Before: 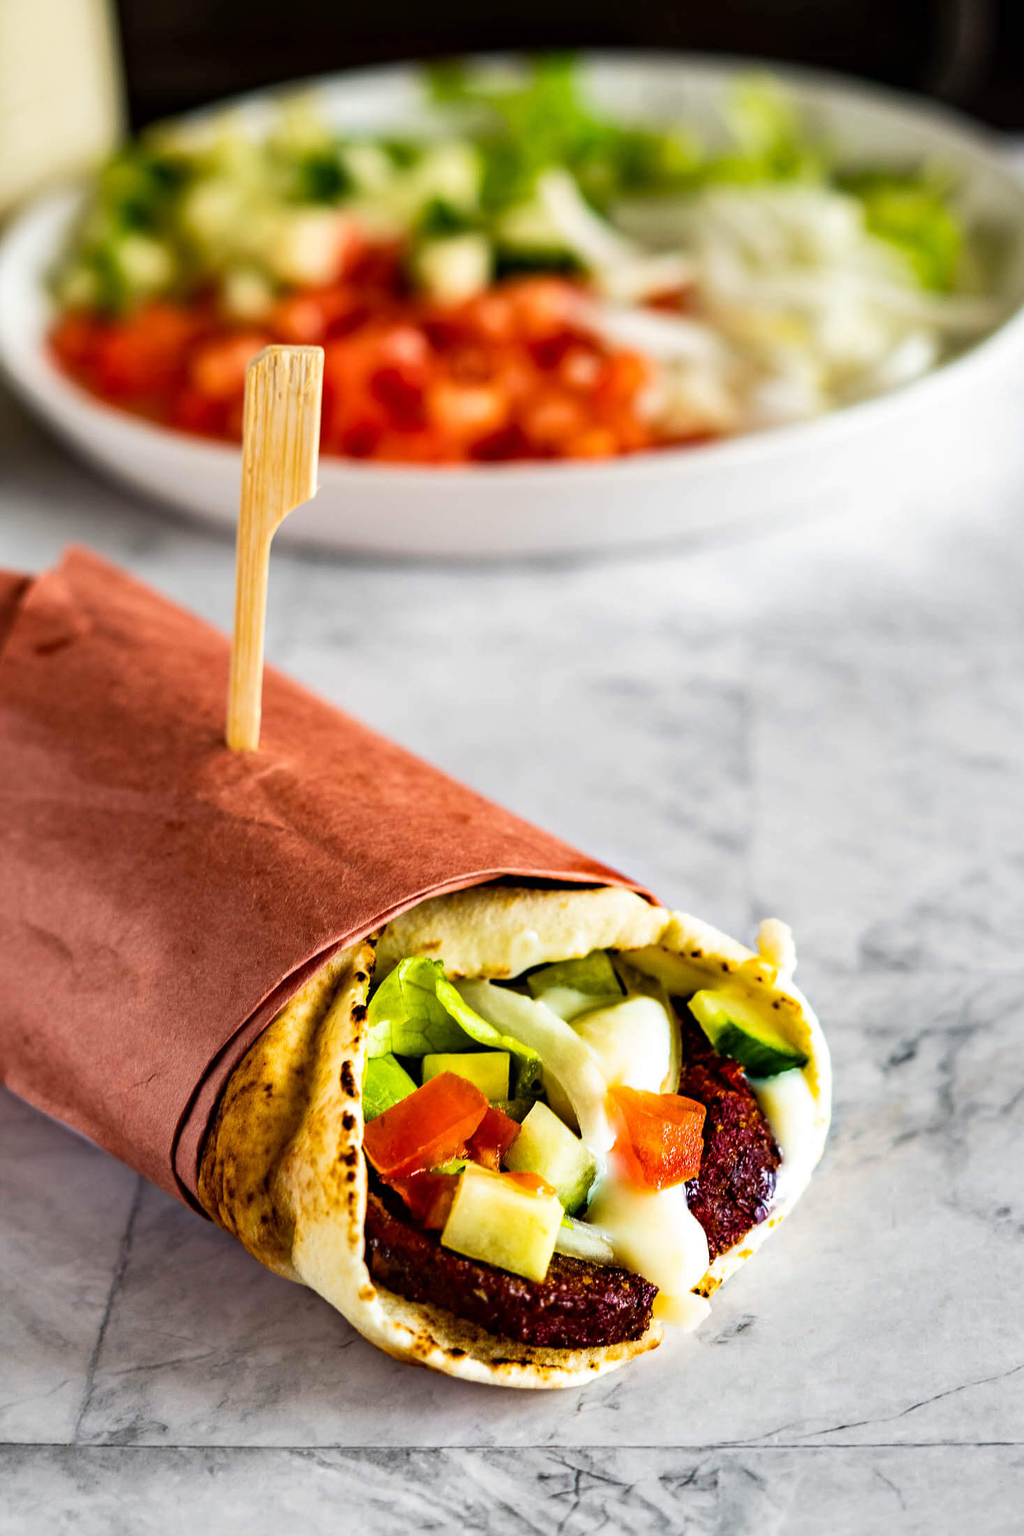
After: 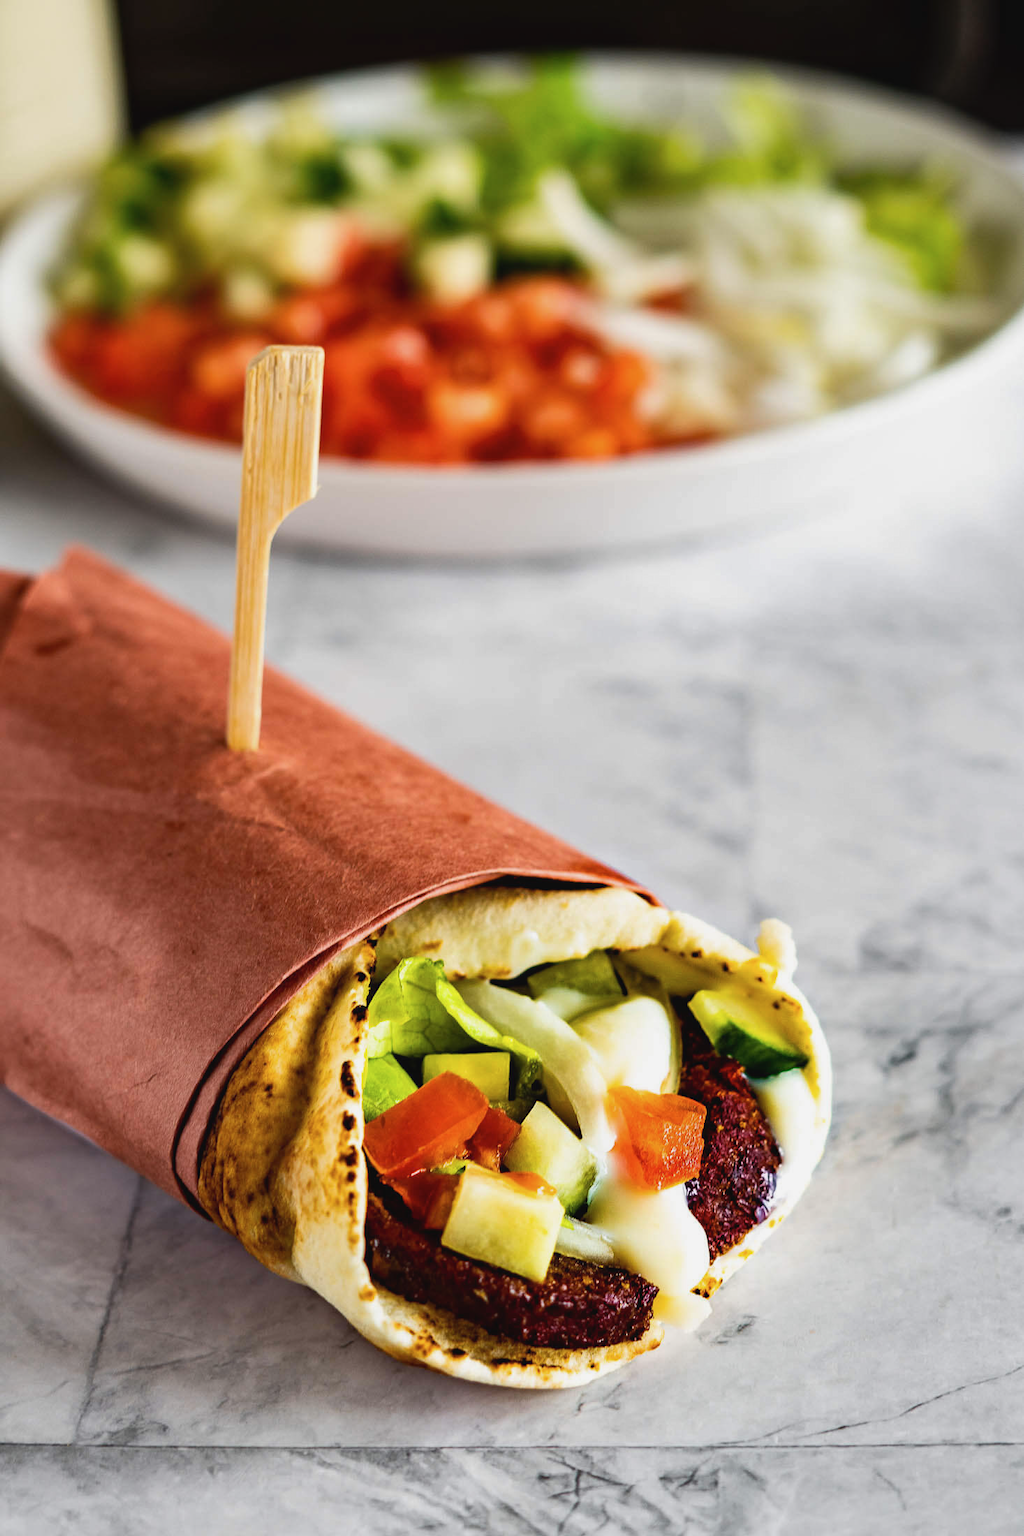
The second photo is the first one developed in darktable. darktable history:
contrast brightness saturation: contrast -0.079, brightness -0.031, saturation -0.106
